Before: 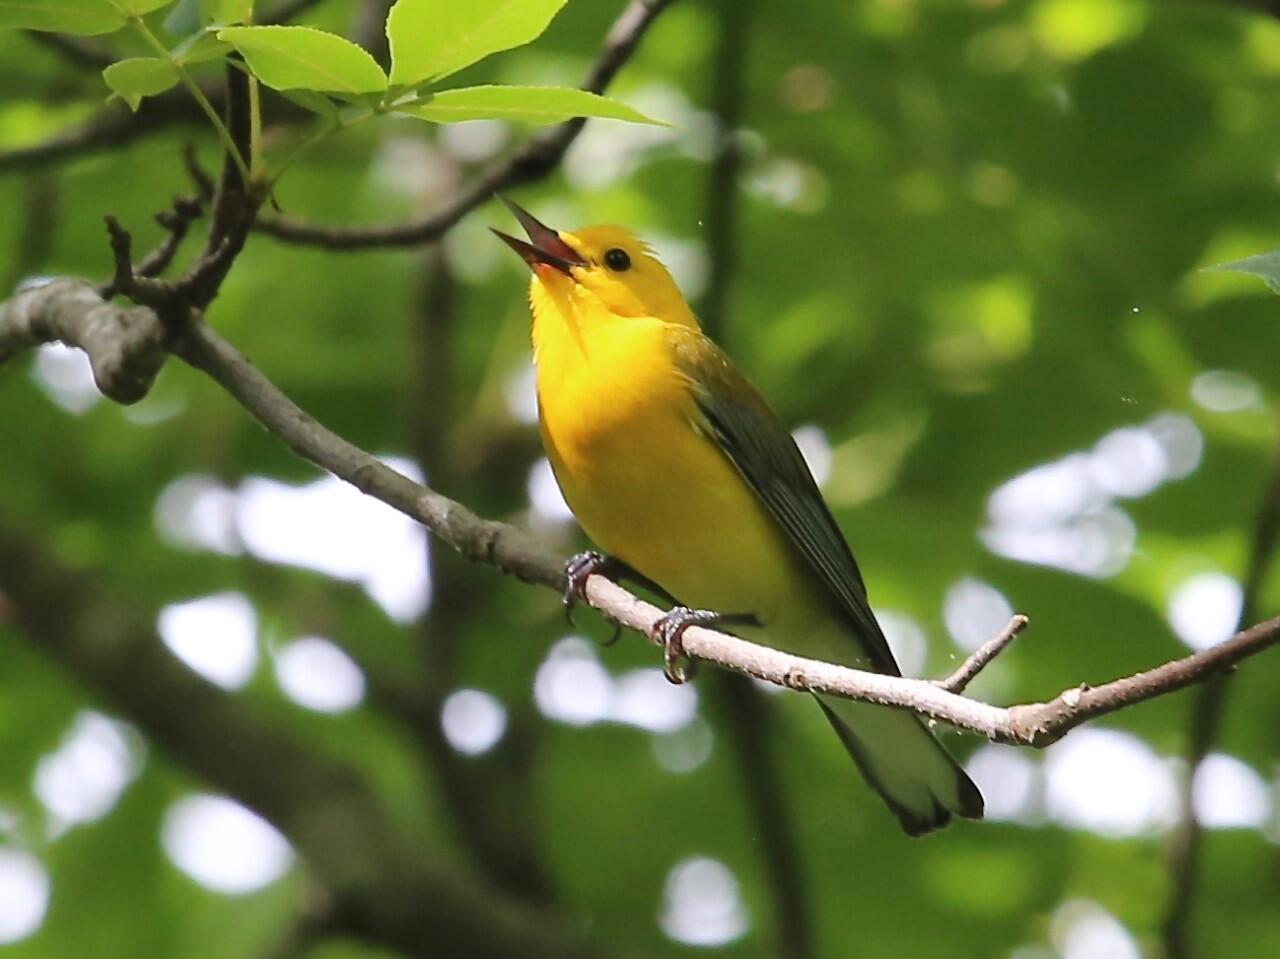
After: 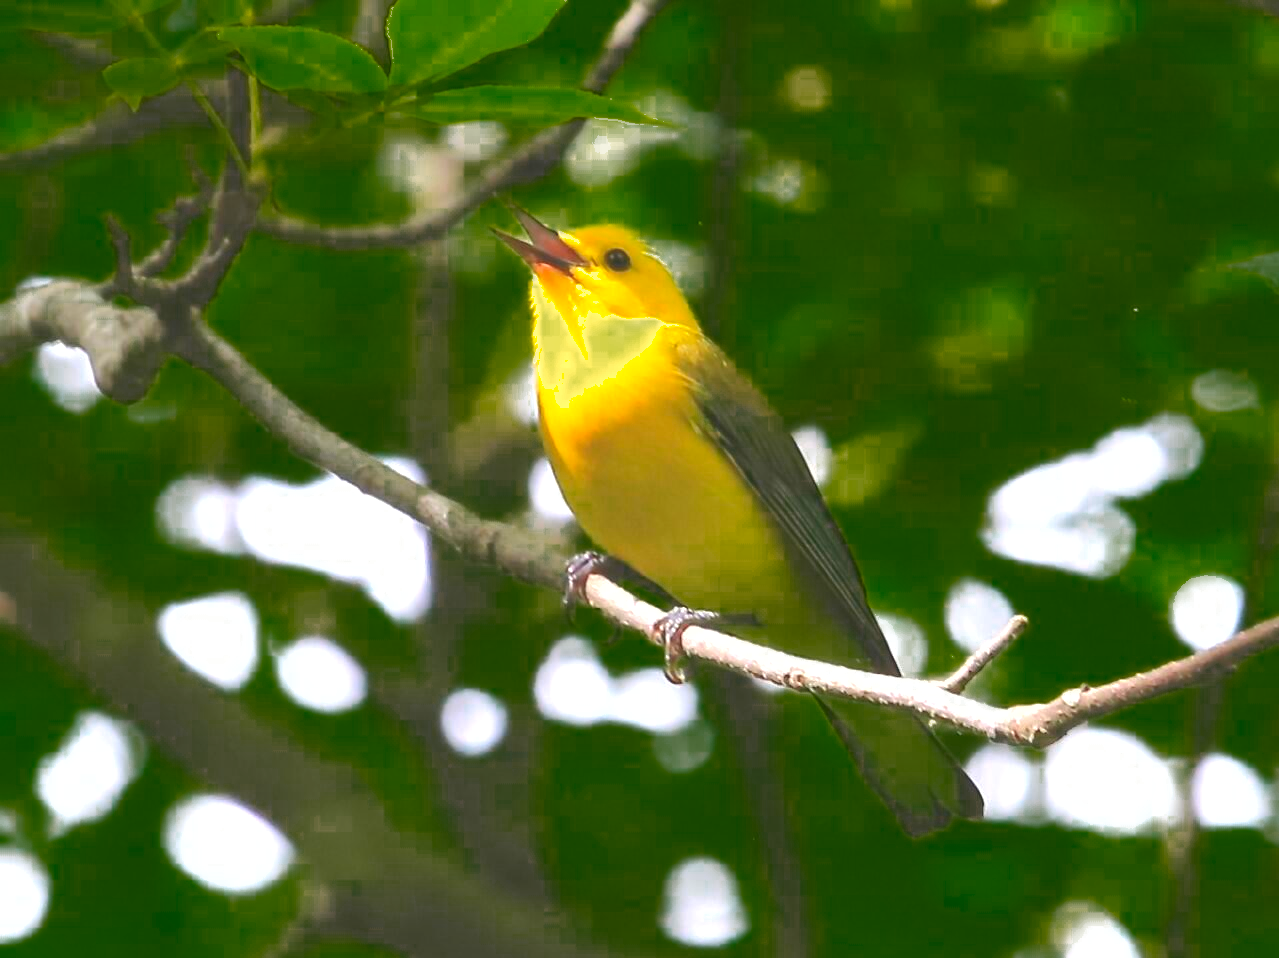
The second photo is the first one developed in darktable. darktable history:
color zones: curves: ch0 [(0.25, 0.5) (0.347, 0.092) (0.75, 0.5)]; ch1 [(0.25, 0.5) (0.33, 0.51) (0.75, 0.5)]
contrast brightness saturation: contrast -0.298
crop: left 0.008%
exposure: exposure 1.256 EV, compensate highlight preservation false
shadows and highlights: on, module defaults
